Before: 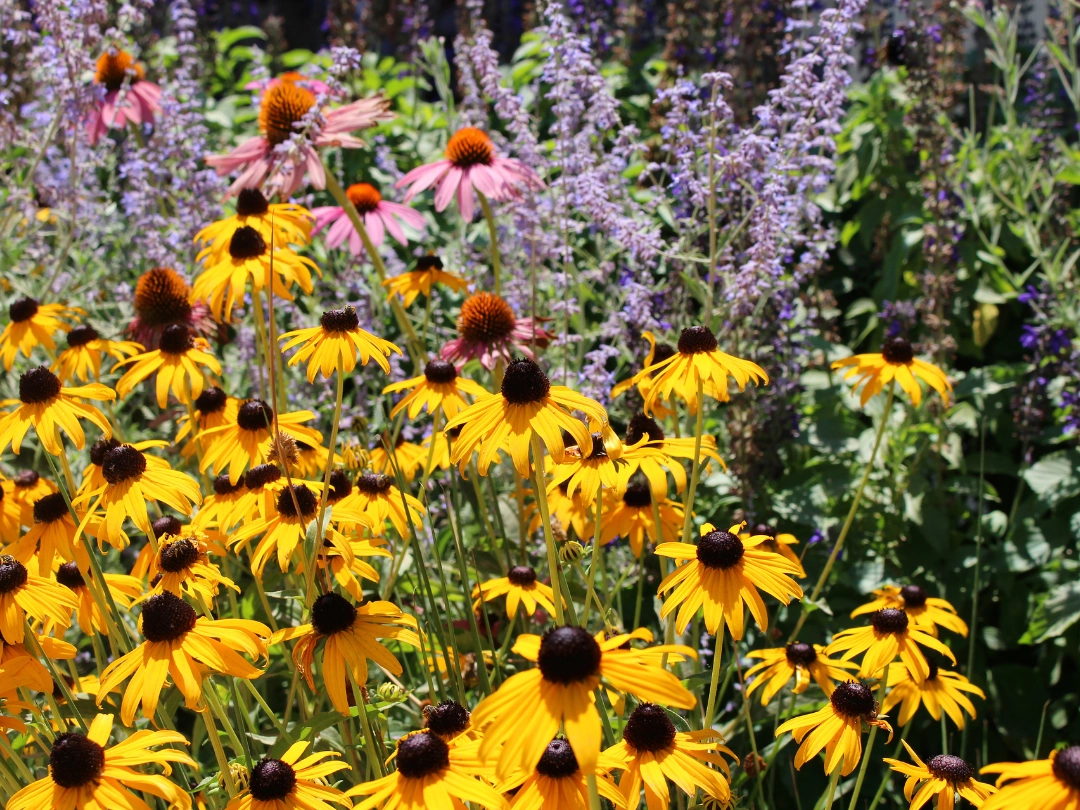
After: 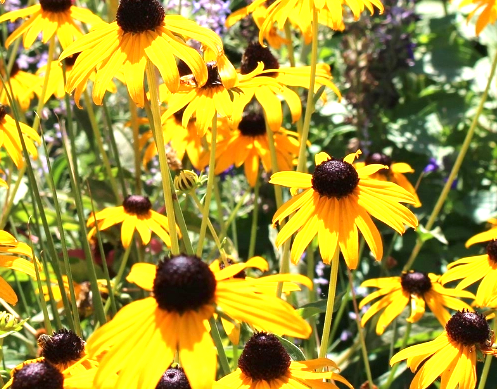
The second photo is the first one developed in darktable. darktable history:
crop: left 35.722%, top 45.809%, right 18.23%, bottom 6.13%
exposure: exposure 1 EV, compensate exposure bias true, compensate highlight preservation false
